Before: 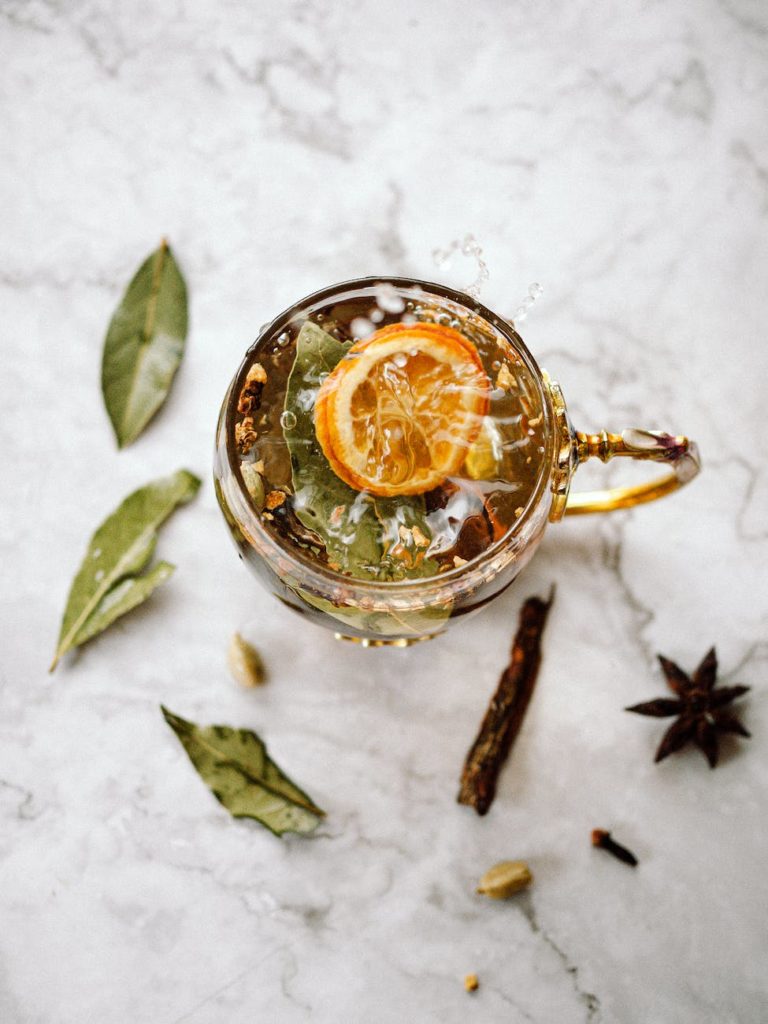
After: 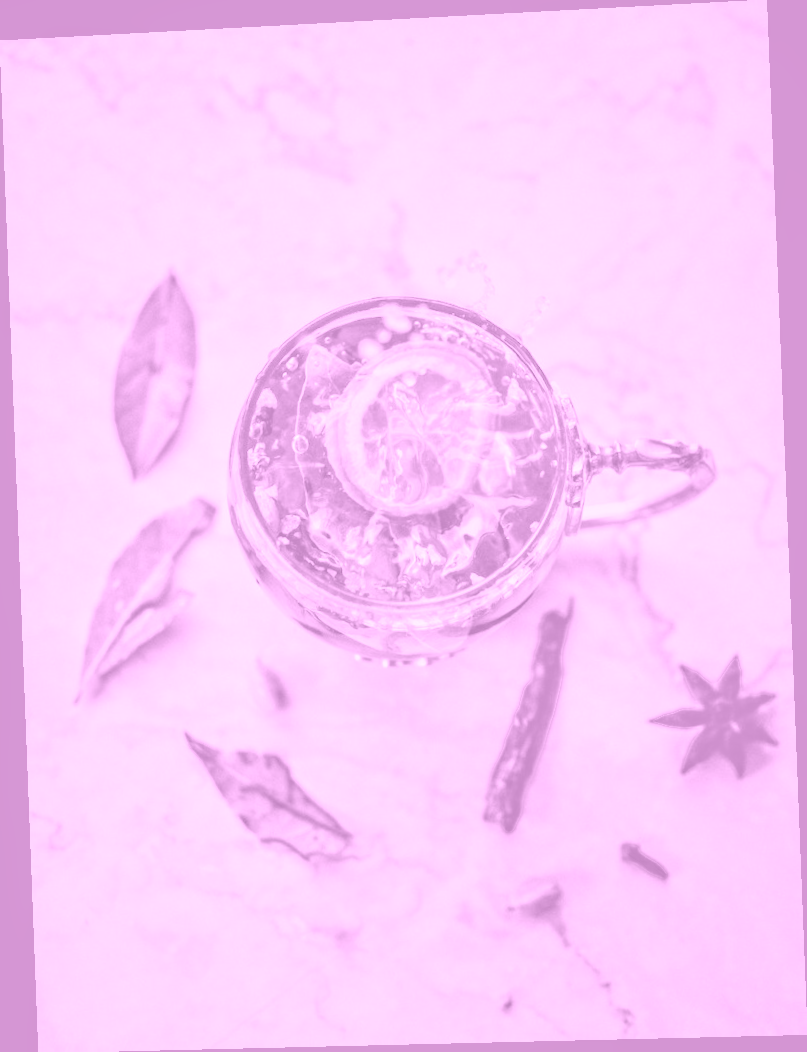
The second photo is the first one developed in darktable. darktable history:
local contrast: detail 117%
colorize: hue 331.2°, saturation 75%, source mix 30.28%, lightness 70.52%, version 1
contrast equalizer: y [[0.511, 0.558, 0.631, 0.632, 0.559, 0.512], [0.5 ×6], [0.507, 0.559, 0.627, 0.644, 0.647, 0.647], [0 ×6], [0 ×6]]
rotate and perspective: rotation -2.22°, lens shift (horizontal) -0.022, automatic cropping off
